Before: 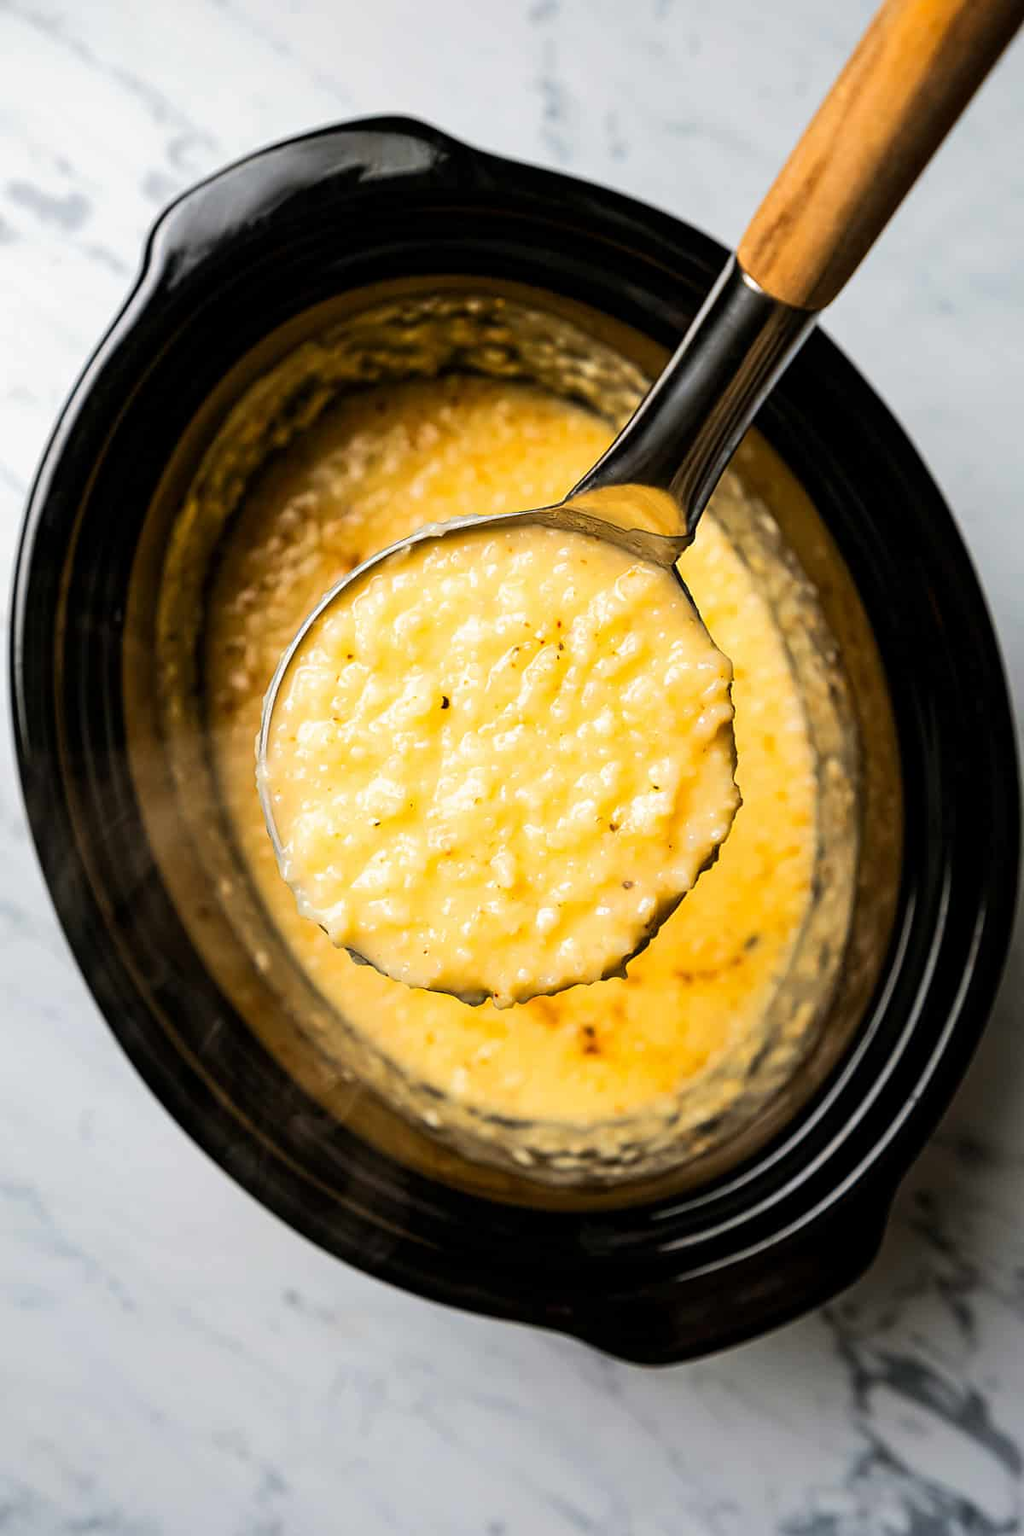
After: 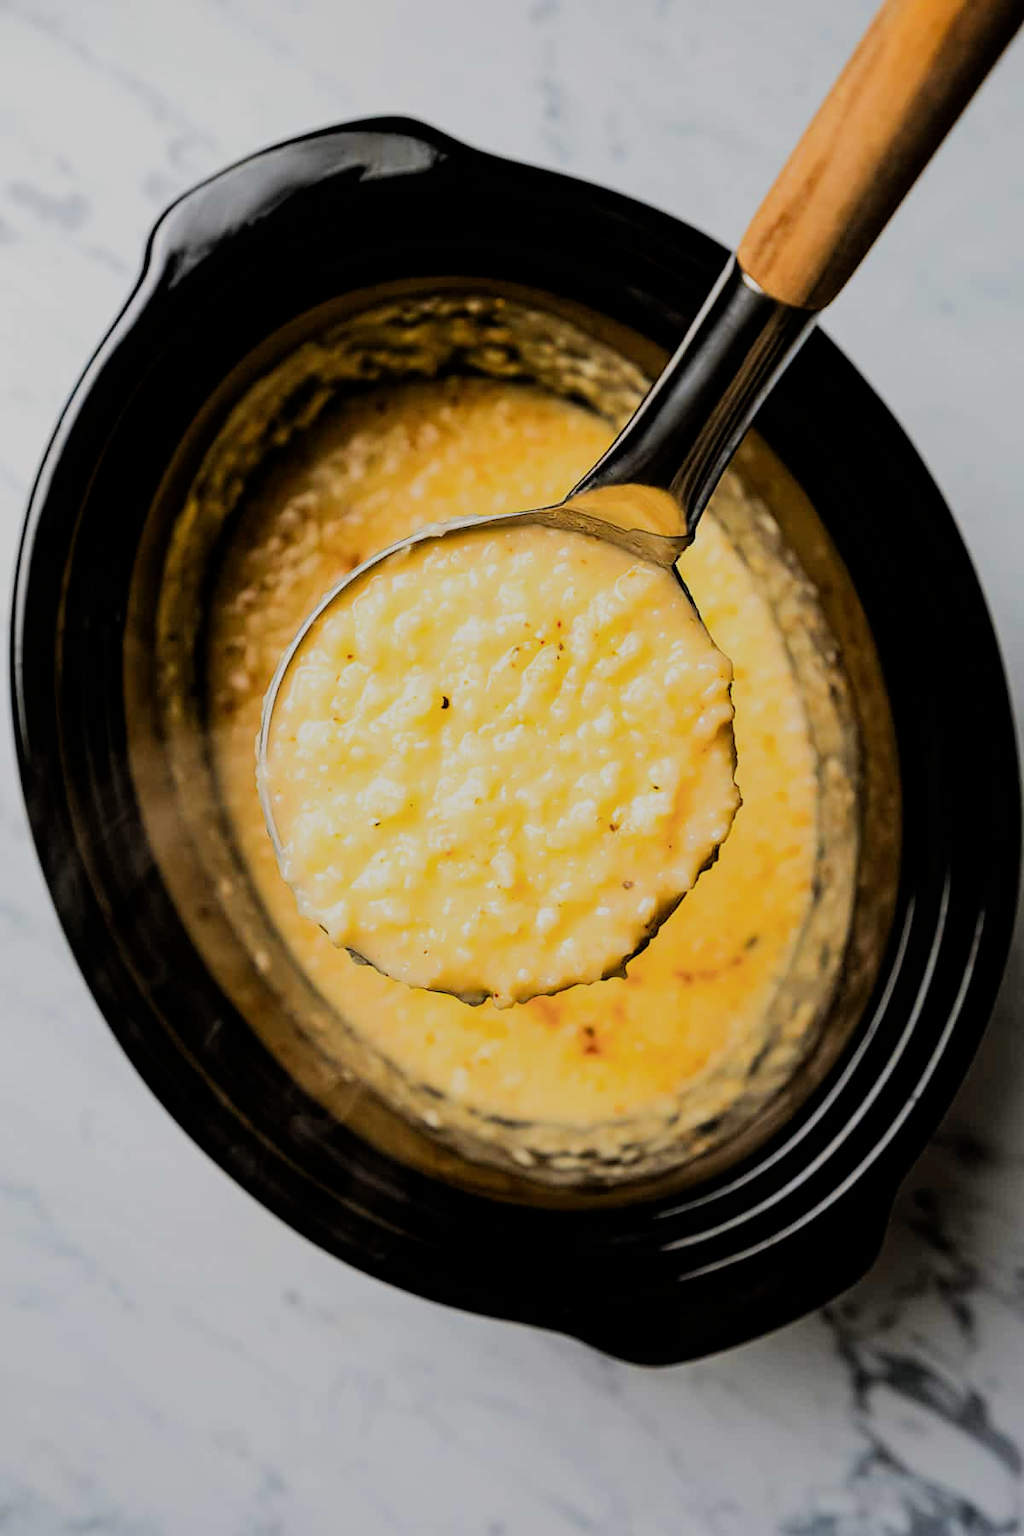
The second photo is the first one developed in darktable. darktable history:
filmic rgb: black relative exposure -7.14 EV, white relative exposure 5.37 EV, hardness 3.02
